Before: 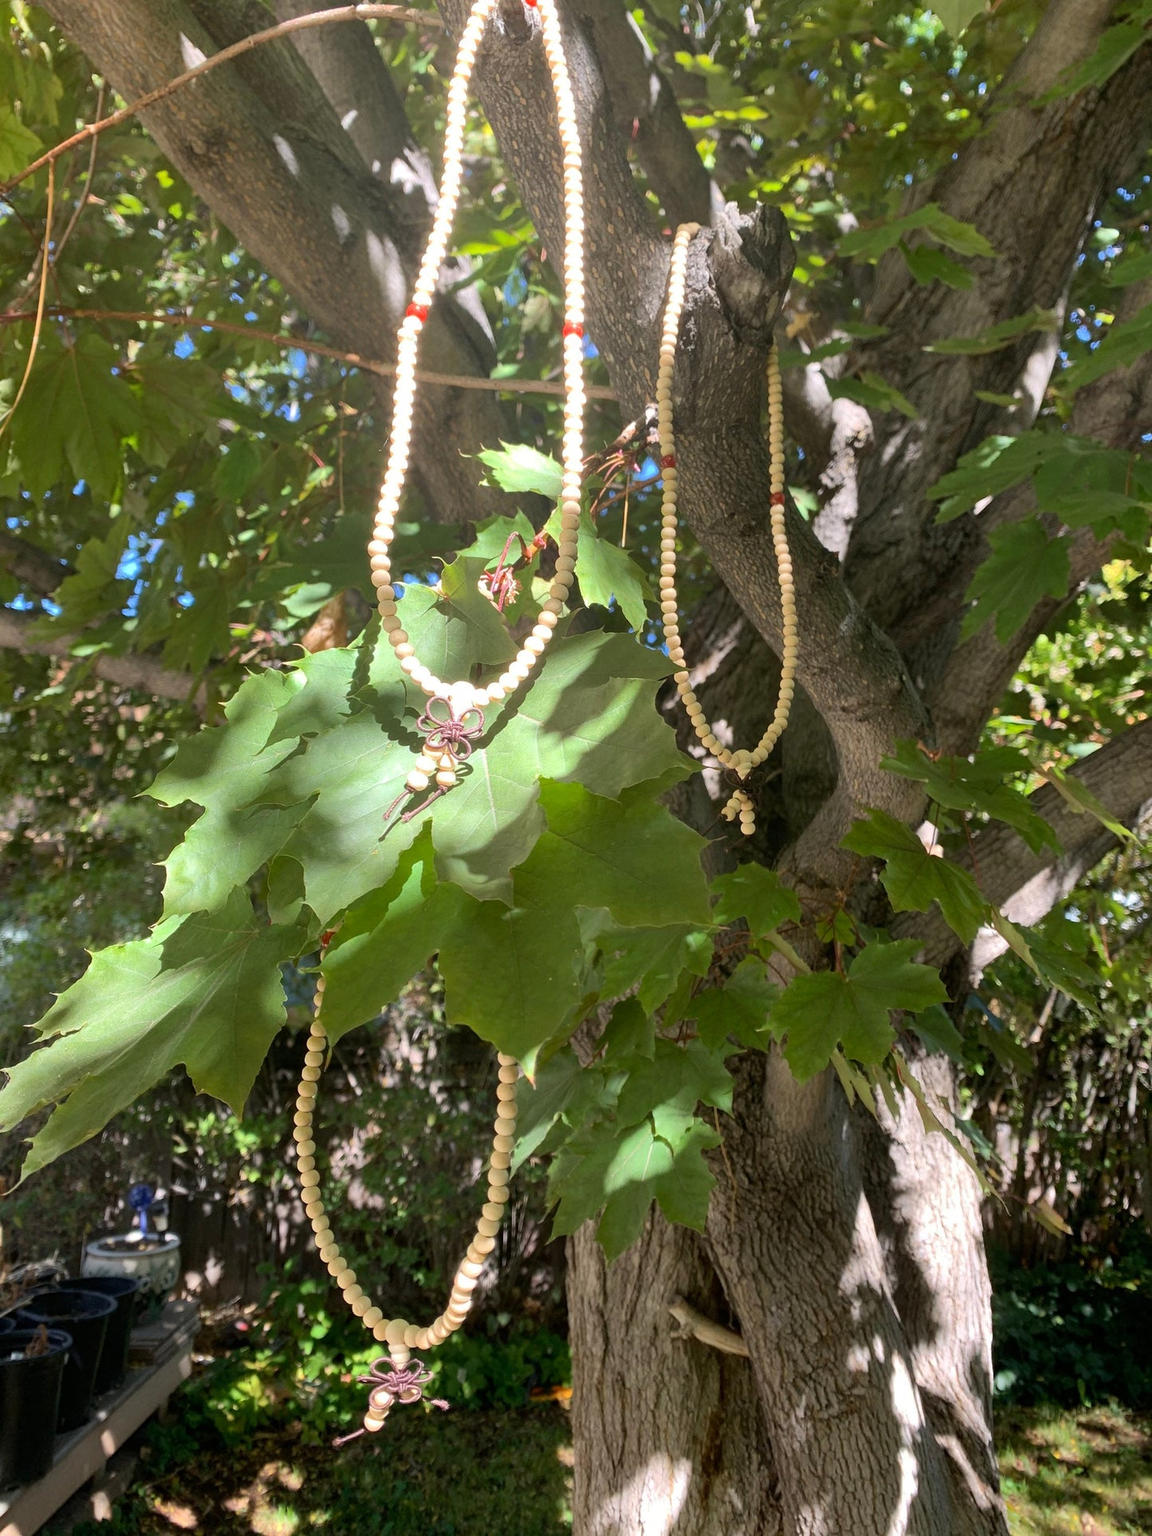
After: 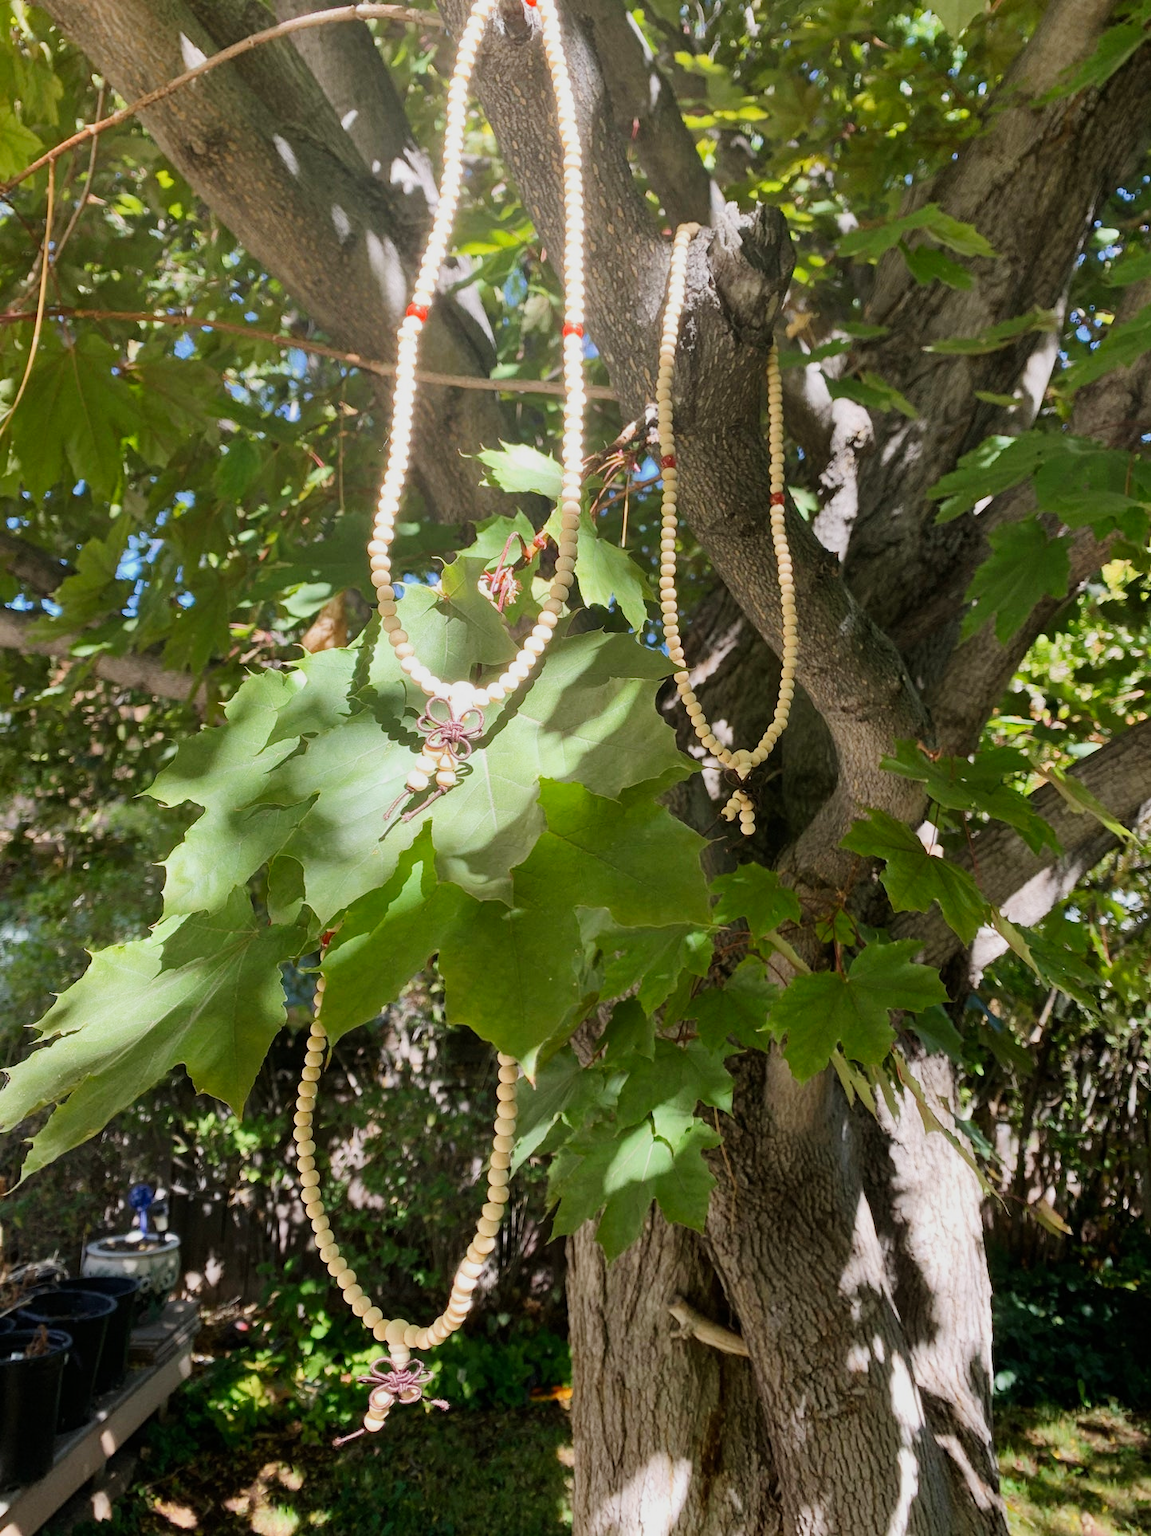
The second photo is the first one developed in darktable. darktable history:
tone curve: curves: ch0 [(0, 0) (0.091, 0.066) (0.184, 0.16) (0.491, 0.519) (0.748, 0.765) (1, 0.919)]; ch1 [(0, 0) (0.179, 0.173) (0.322, 0.32) (0.424, 0.424) (0.502, 0.504) (0.56, 0.578) (0.631, 0.675) (0.777, 0.806) (1, 1)]; ch2 [(0, 0) (0.434, 0.447) (0.483, 0.487) (0.547, 0.573) (0.676, 0.673) (1, 1)], preserve colors none
